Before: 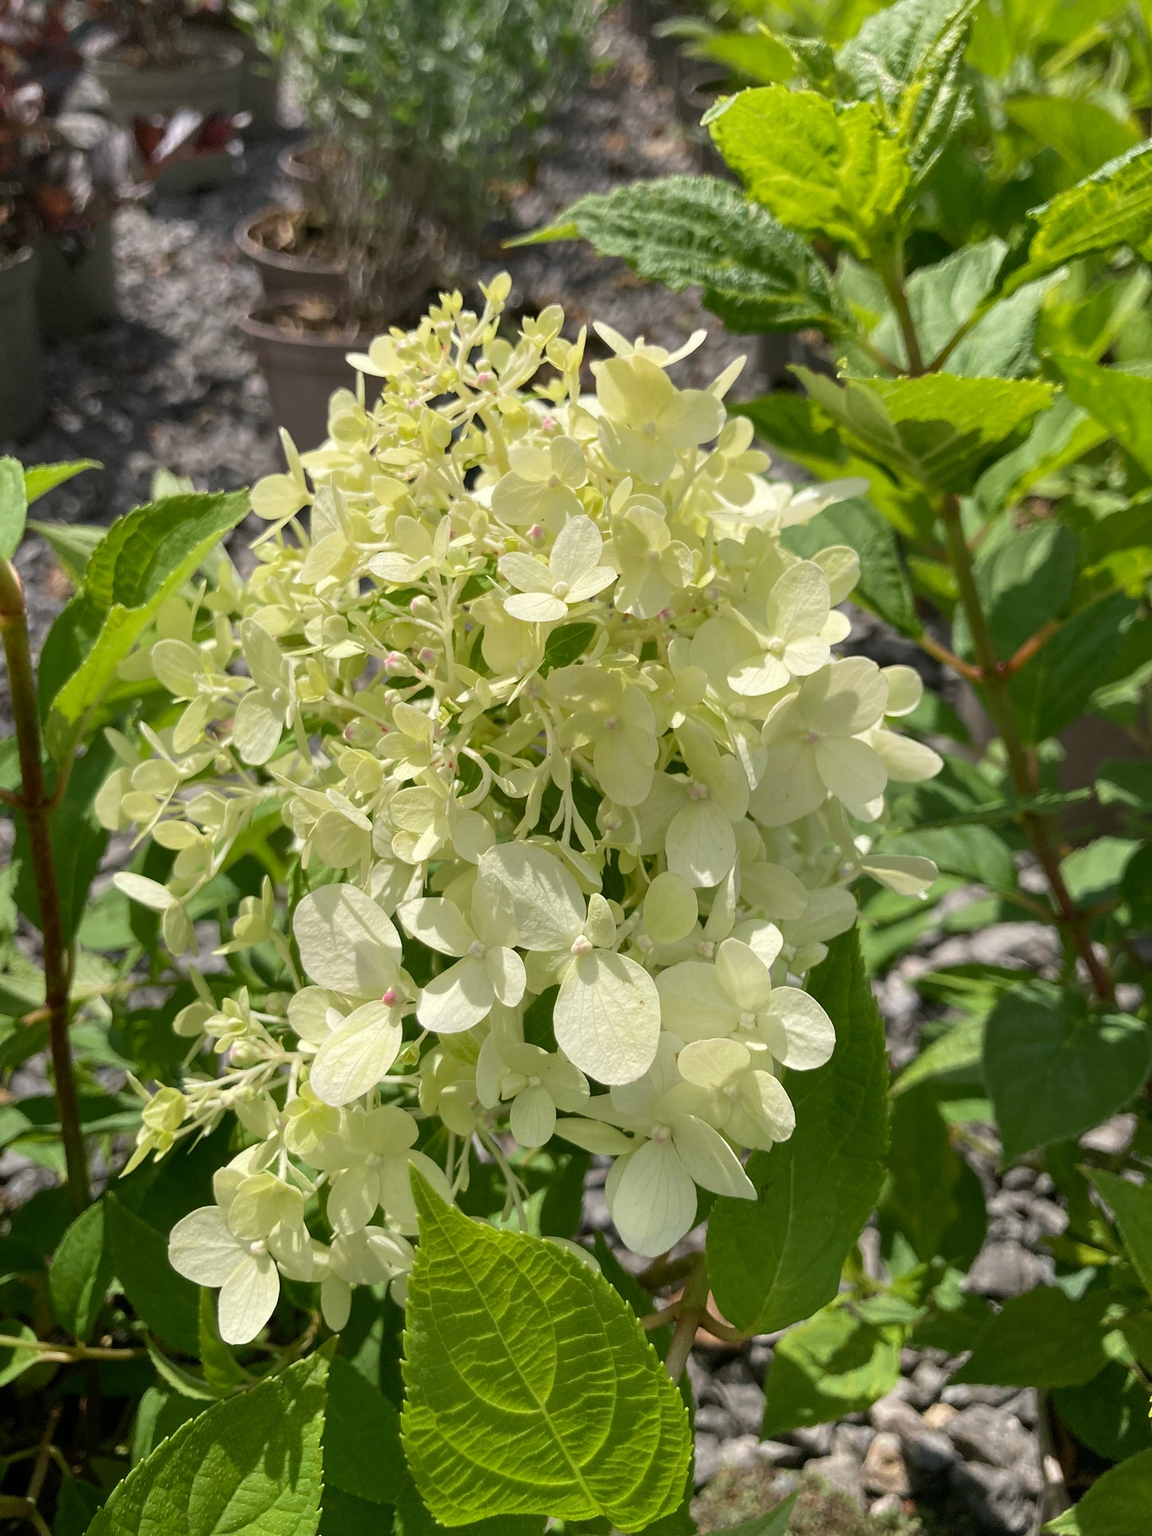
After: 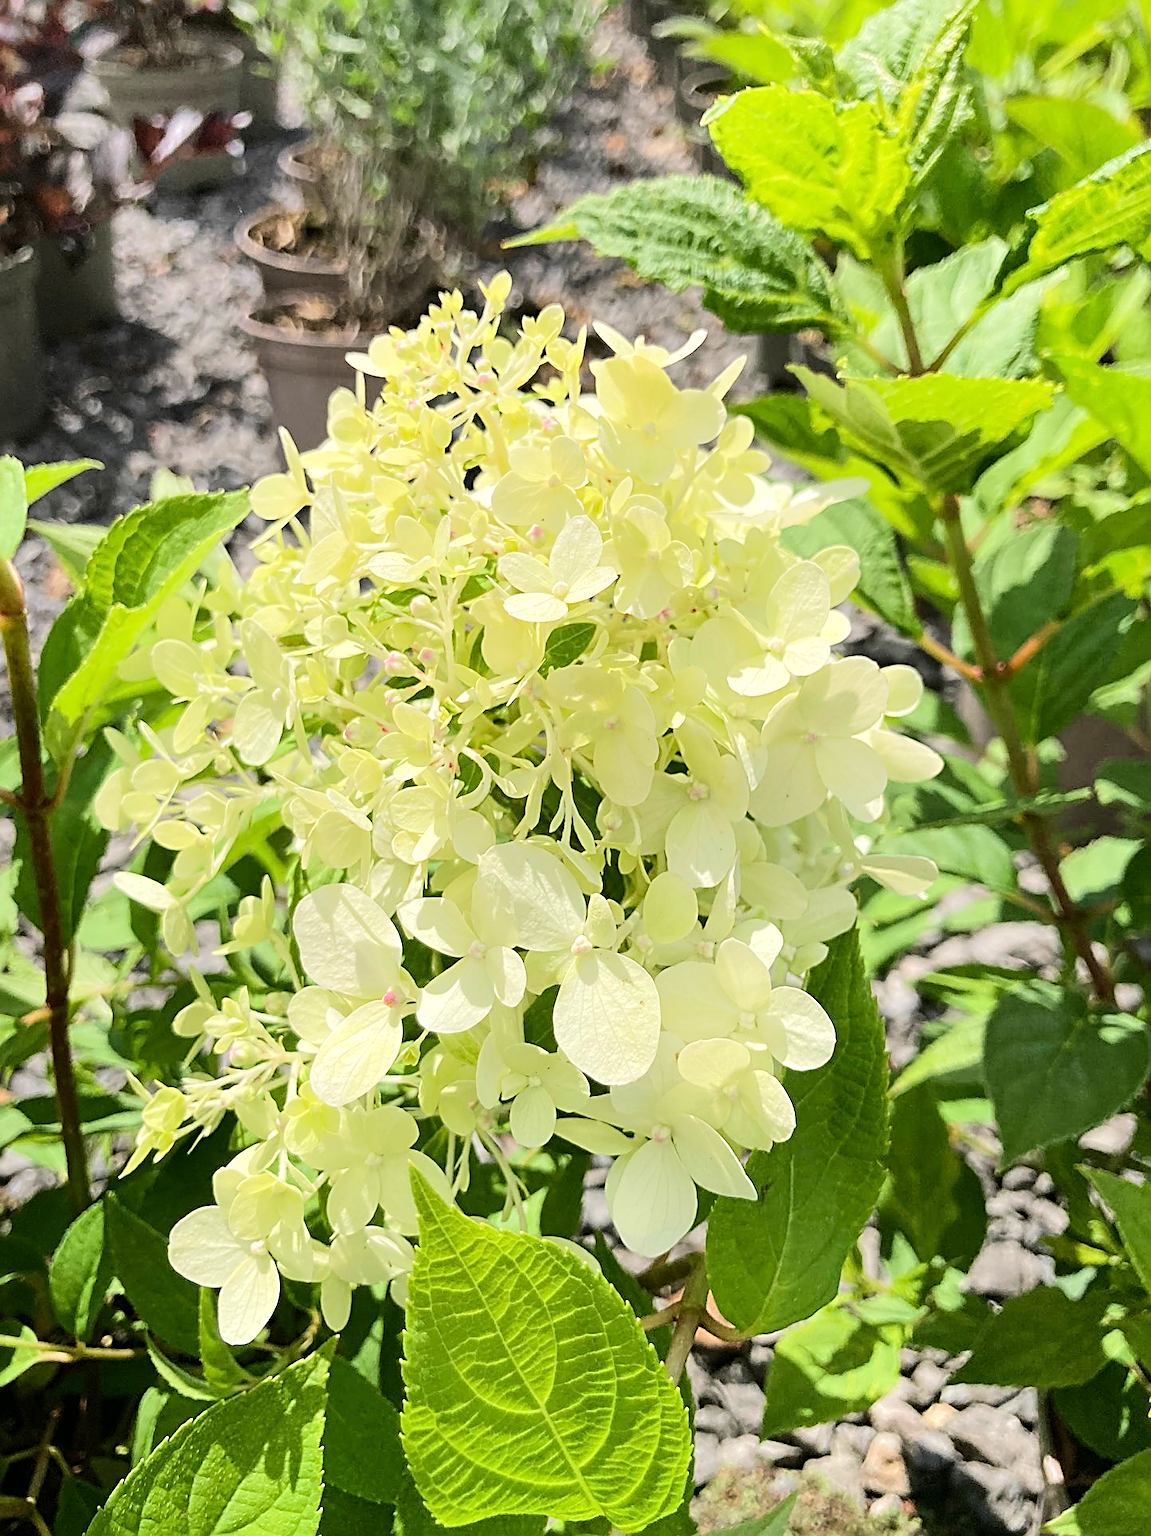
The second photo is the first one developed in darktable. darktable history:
tone equalizer: -7 EV 0.148 EV, -6 EV 0.57 EV, -5 EV 1.15 EV, -4 EV 1.34 EV, -3 EV 1.15 EV, -2 EV 0.6 EV, -1 EV 0.16 EV, edges refinement/feathering 500, mask exposure compensation -1.57 EV, preserve details no
sharpen: radius 2.702, amount 0.667
